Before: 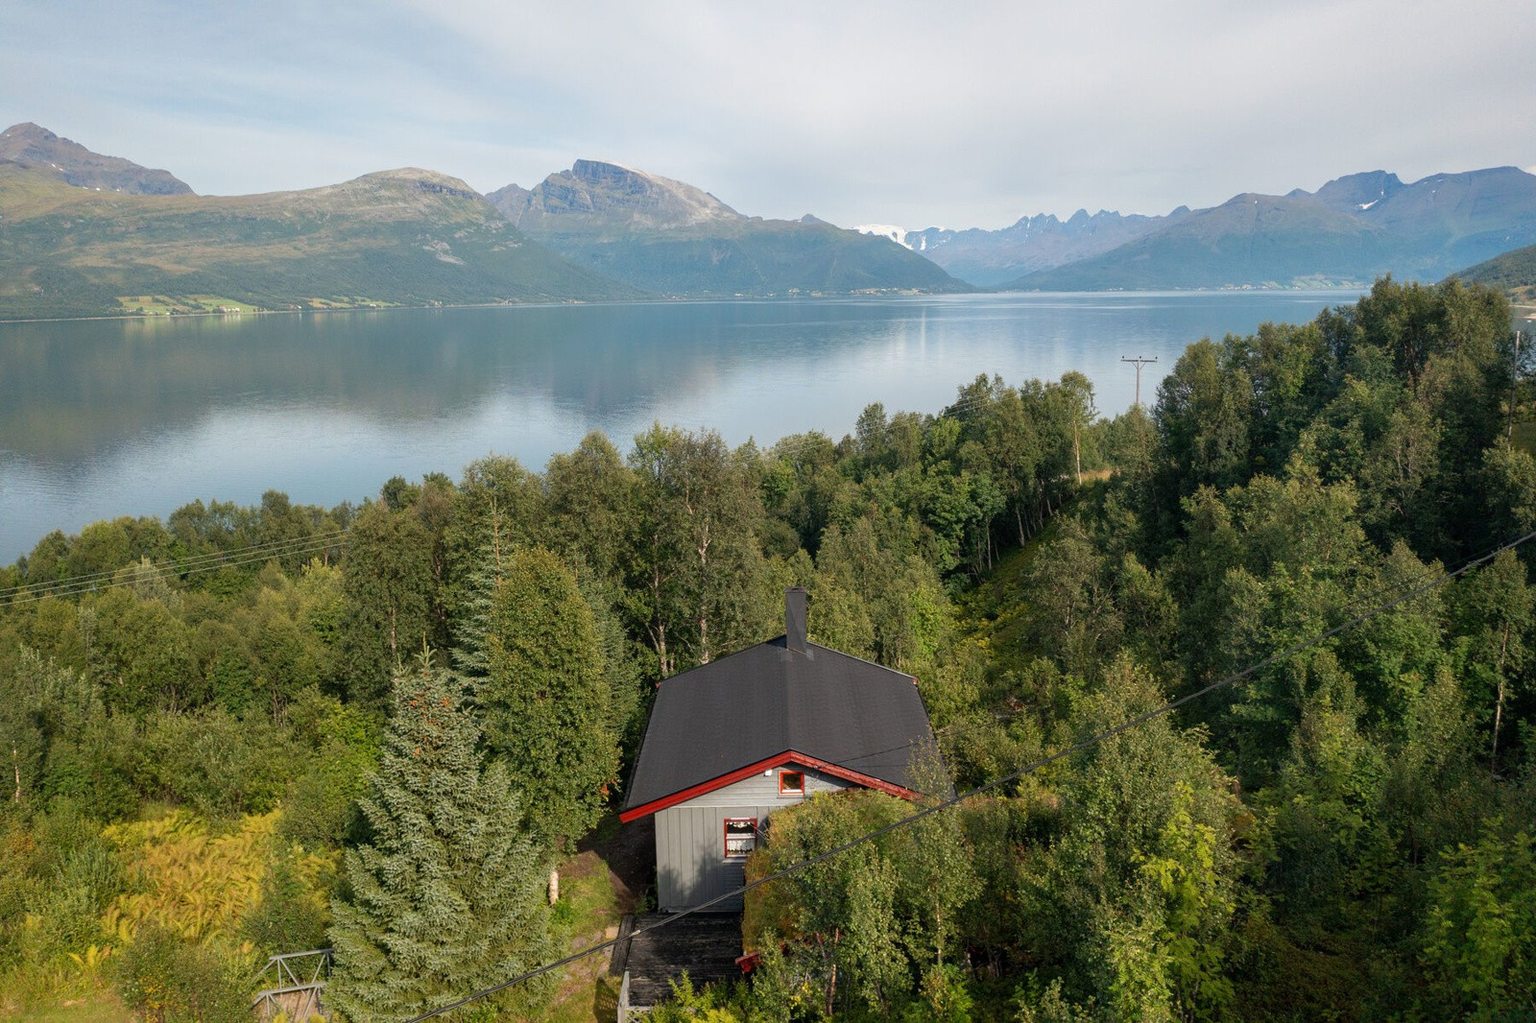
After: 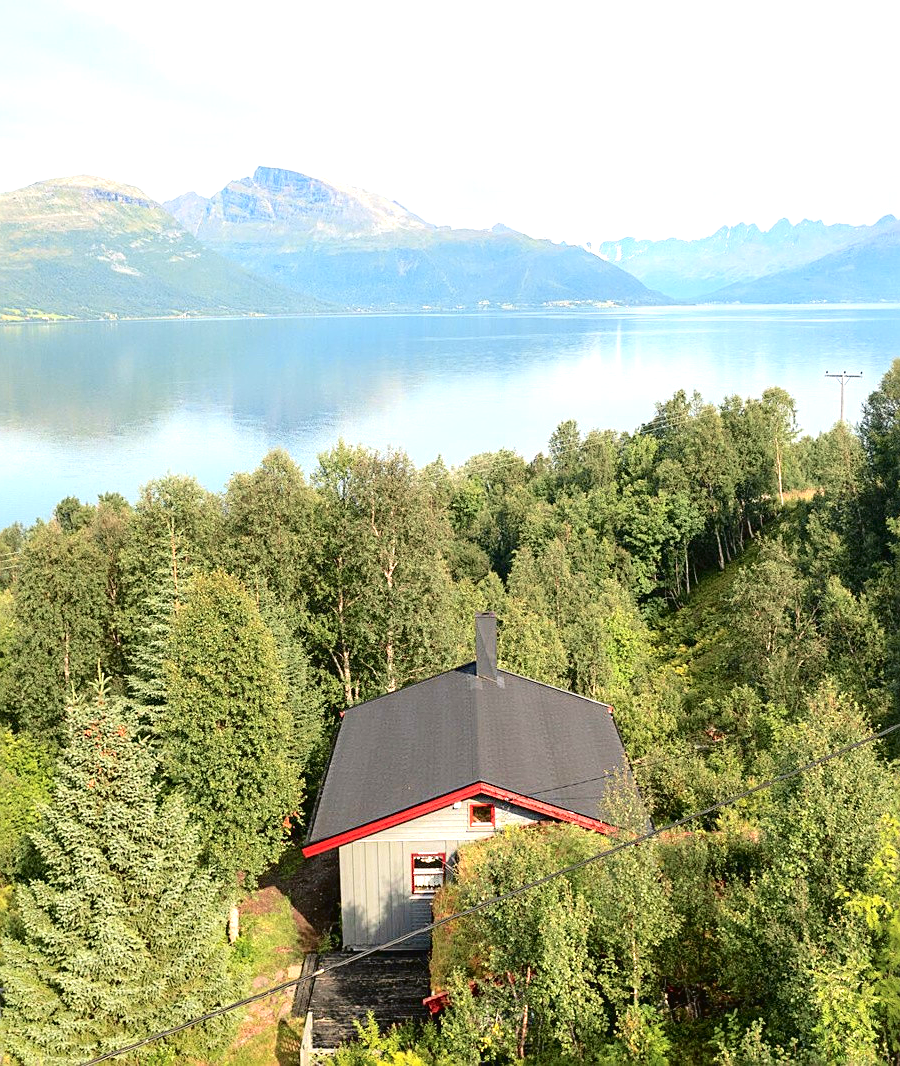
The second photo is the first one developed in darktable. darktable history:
sharpen: on, module defaults
crop: left 21.496%, right 22.254%
exposure: black level correction 0, exposure 1.2 EV, compensate exposure bias true, compensate highlight preservation false
tone curve: curves: ch0 [(0, 0.021) (0.049, 0.044) (0.152, 0.14) (0.328, 0.377) (0.473, 0.543) (0.641, 0.705) (0.868, 0.887) (1, 0.969)]; ch1 [(0, 0) (0.302, 0.331) (0.427, 0.433) (0.472, 0.47) (0.502, 0.503) (0.522, 0.526) (0.564, 0.591) (0.602, 0.632) (0.677, 0.701) (0.859, 0.885) (1, 1)]; ch2 [(0, 0) (0.33, 0.301) (0.447, 0.44) (0.487, 0.496) (0.502, 0.516) (0.535, 0.554) (0.565, 0.598) (0.618, 0.629) (1, 1)], color space Lab, independent channels, preserve colors none
